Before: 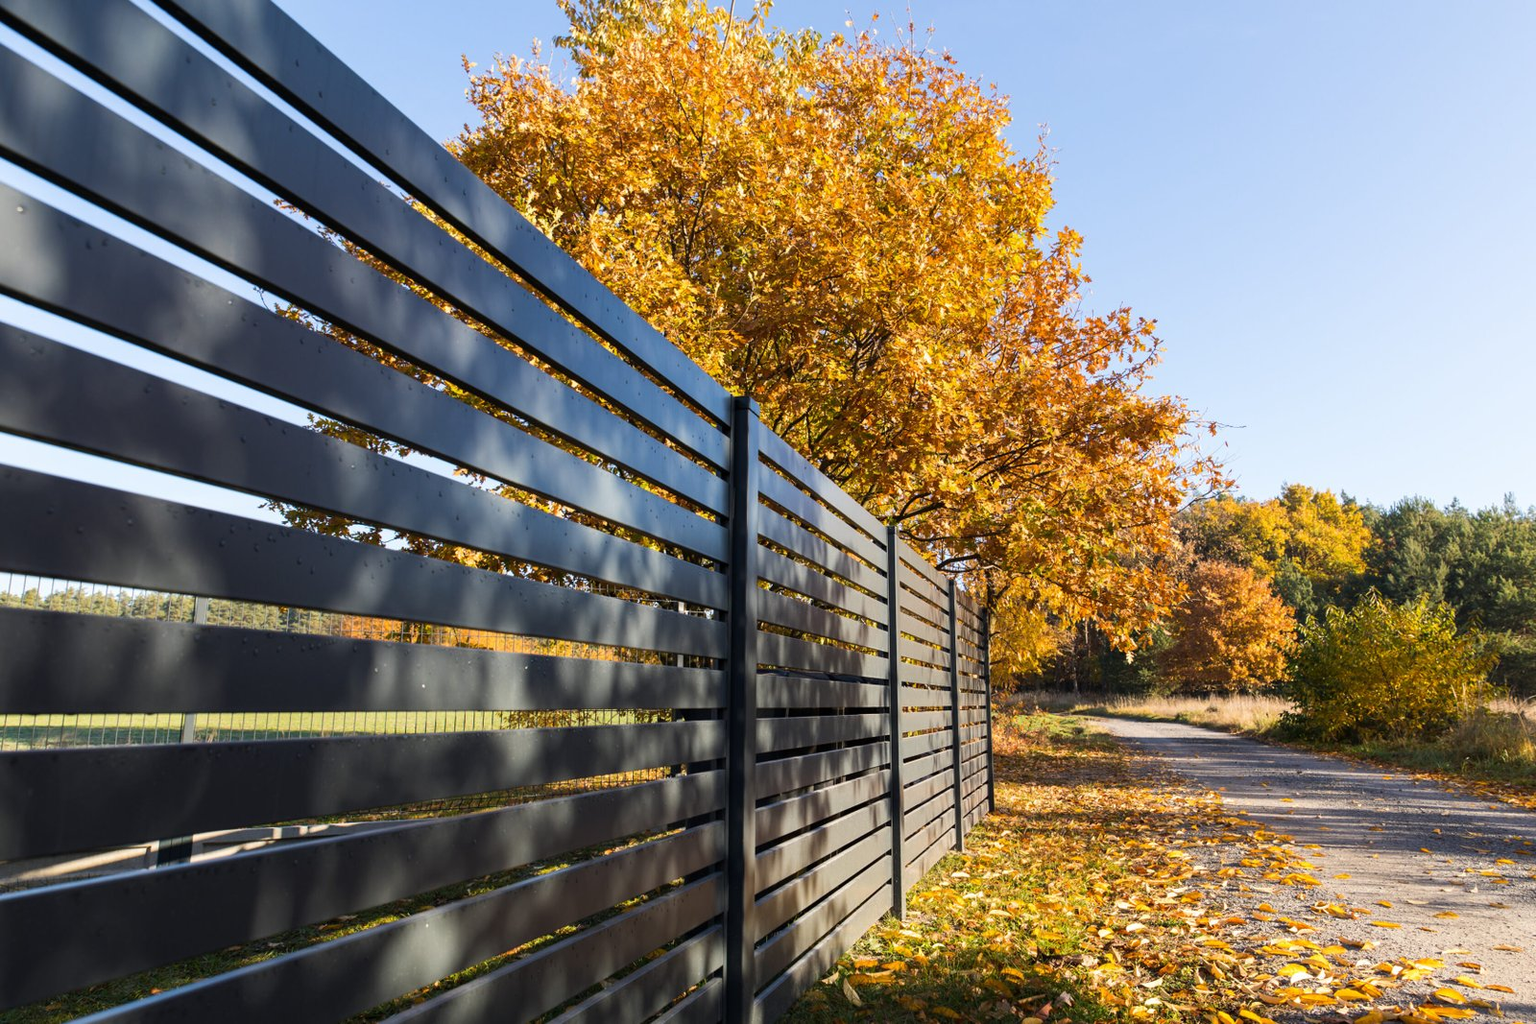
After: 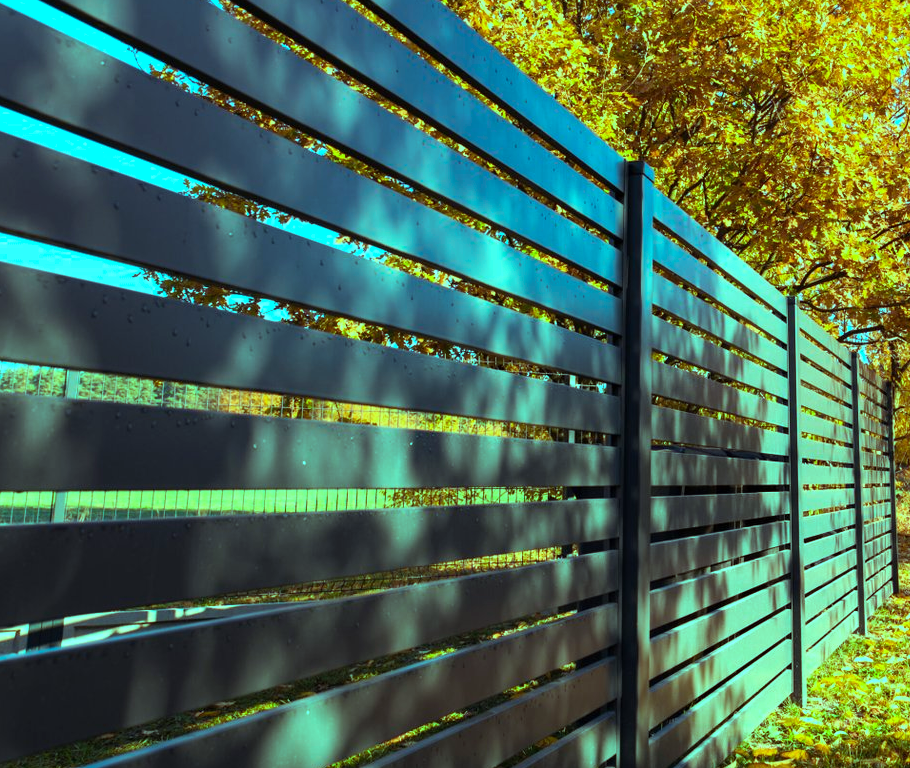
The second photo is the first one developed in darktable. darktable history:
crop: left 8.608%, top 23.693%, right 34.505%, bottom 4.245%
color balance rgb: power › hue 308.03°, highlights gain › luminance 20.18%, highlights gain › chroma 13.067%, highlights gain › hue 170.93°, perceptual saturation grading › global saturation -0.155%, perceptual brilliance grading › global brilliance 3.338%, global vibrance 20%
